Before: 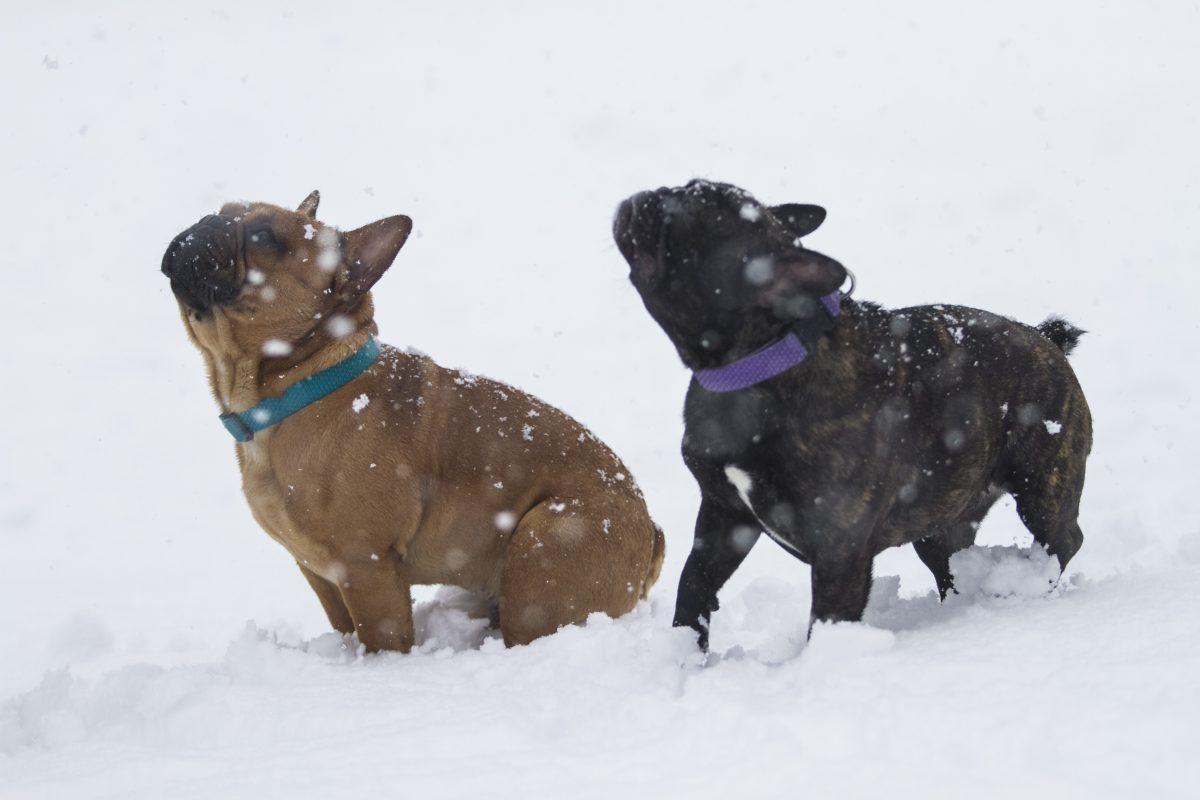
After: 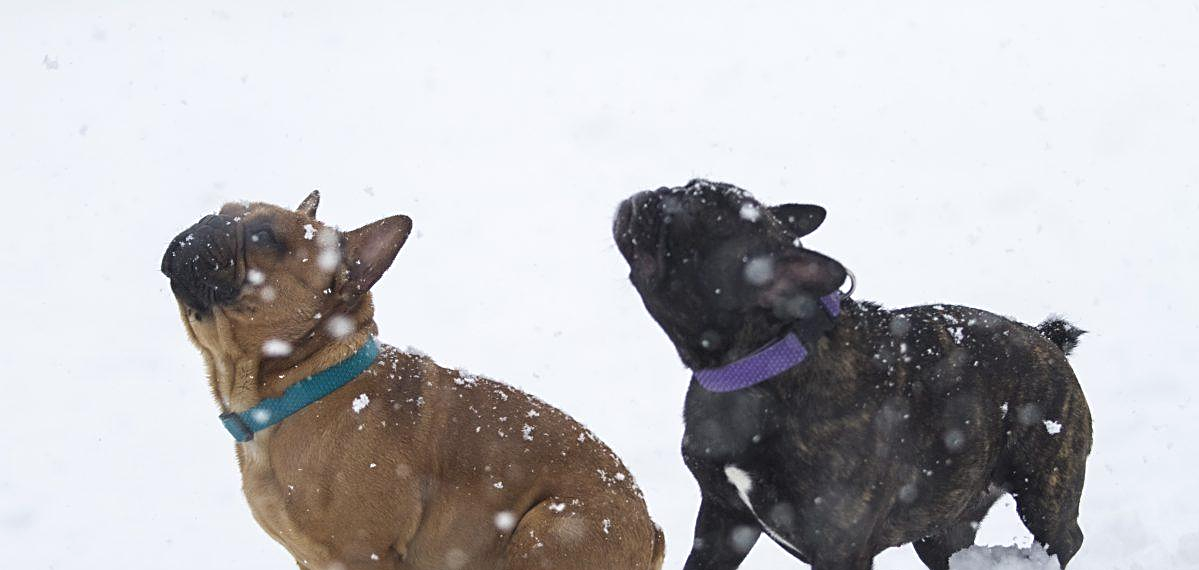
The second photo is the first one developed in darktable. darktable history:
exposure: exposure 0.134 EV, compensate highlight preservation false
crop: right 0%, bottom 28.689%
sharpen: on, module defaults
